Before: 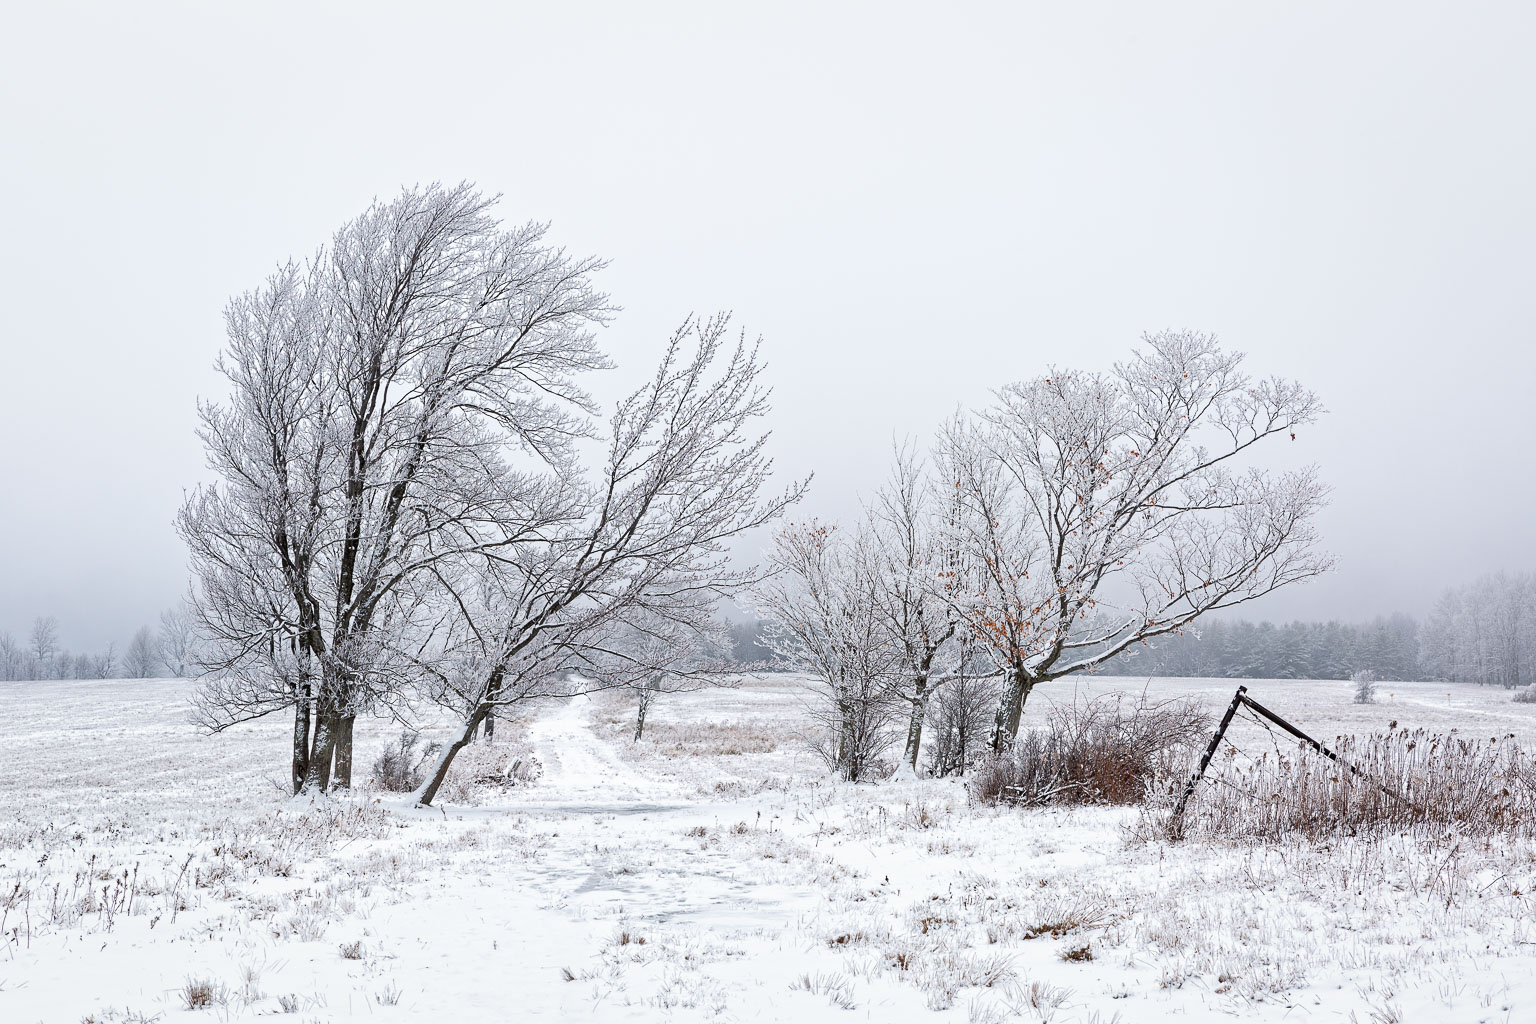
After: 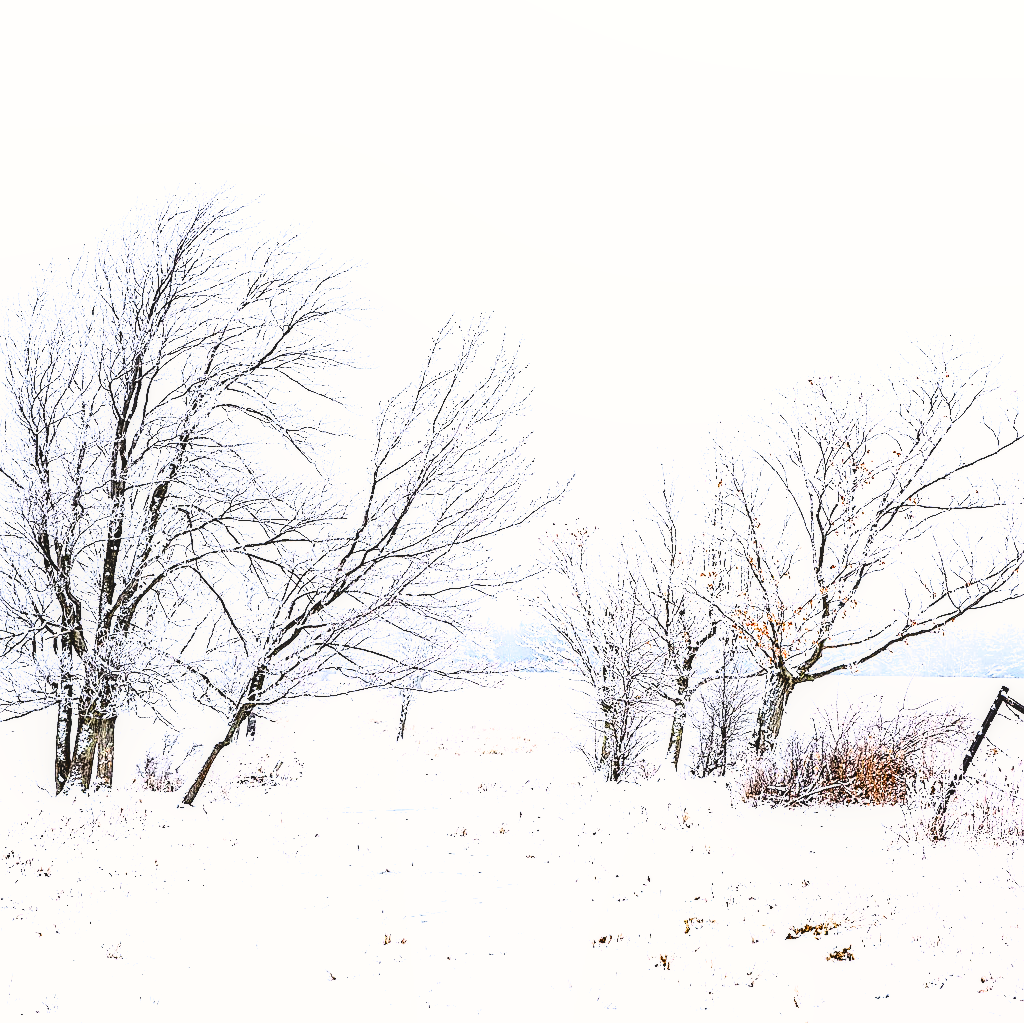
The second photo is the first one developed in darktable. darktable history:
exposure: black level correction 0, exposure 1.9 EV, compensate highlight preservation false
crop and rotate: left 15.546%, right 17.787%
tone curve: curves: ch0 [(0, 0.019) (0.078, 0.058) (0.223, 0.217) (0.424, 0.553) (0.631, 0.764) (0.816, 0.932) (1, 1)]; ch1 [(0, 0) (0.262, 0.227) (0.417, 0.386) (0.469, 0.467) (0.502, 0.503) (0.544, 0.548) (0.57, 0.579) (0.608, 0.62) (0.65, 0.68) (0.994, 0.987)]; ch2 [(0, 0) (0.262, 0.188) (0.5, 0.504) (0.553, 0.592) (0.599, 0.653) (1, 1)], color space Lab, independent channels, preserve colors none
shadows and highlights: soften with gaussian
local contrast: on, module defaults
sharpen: on, module defaults
filmic rgb: black relative exposure -5.42 EV, white relative exposure 2.85 EV, dynamic range scaling -37.73%, hardness 4, contrast 1.605, highlights saturation mix -0.93%
